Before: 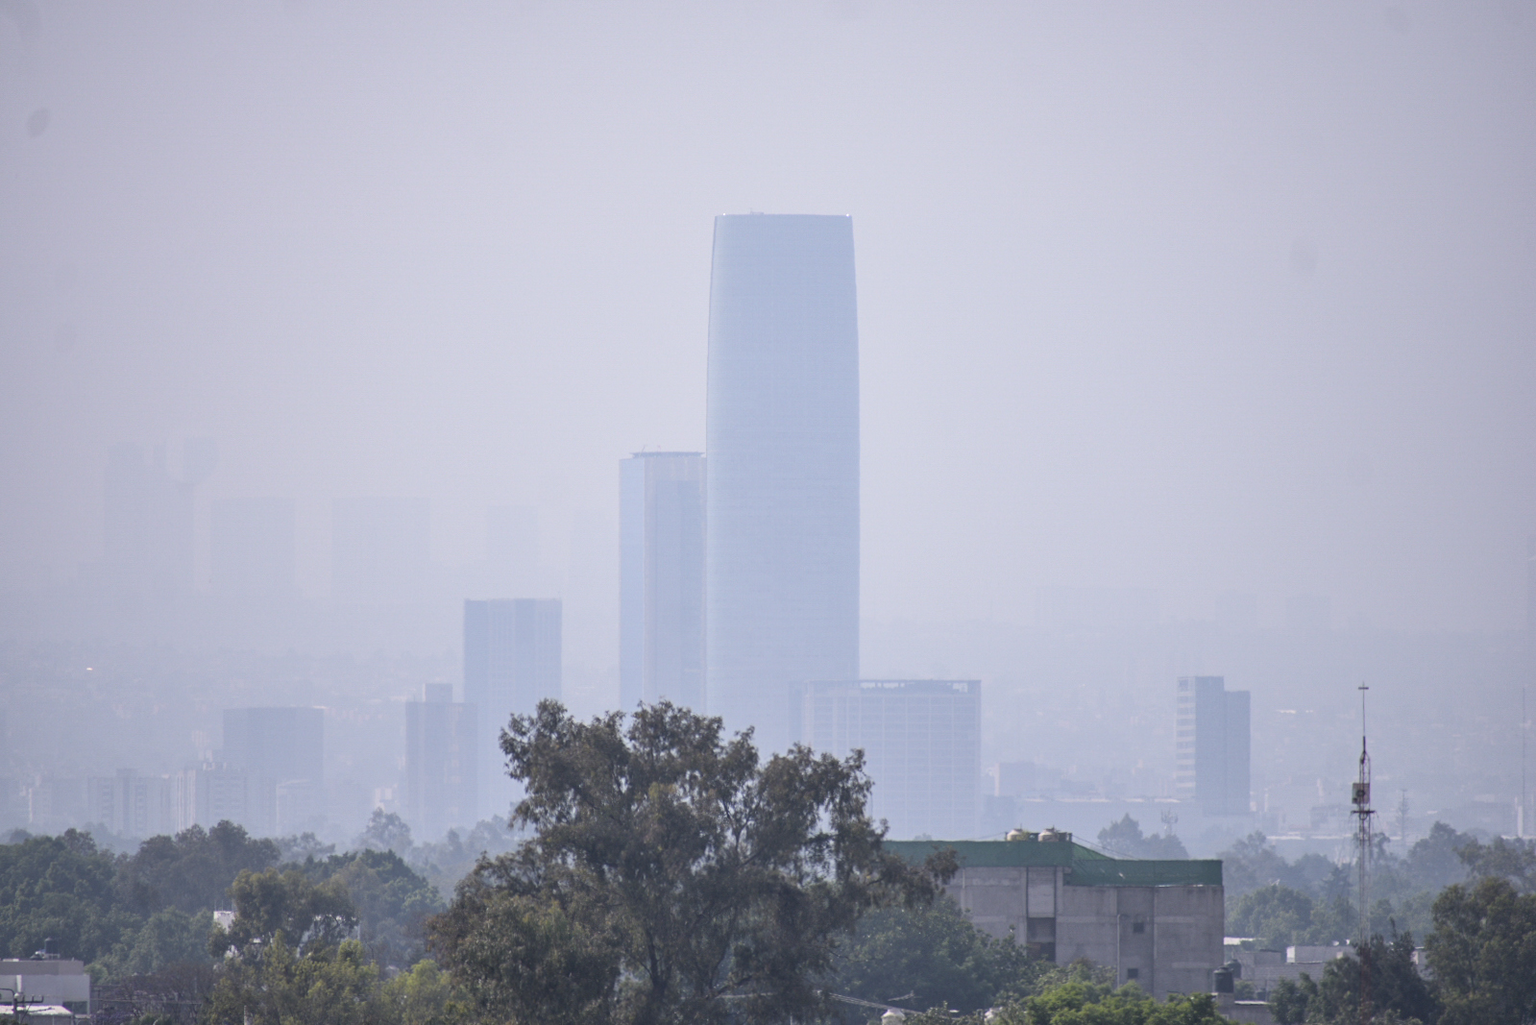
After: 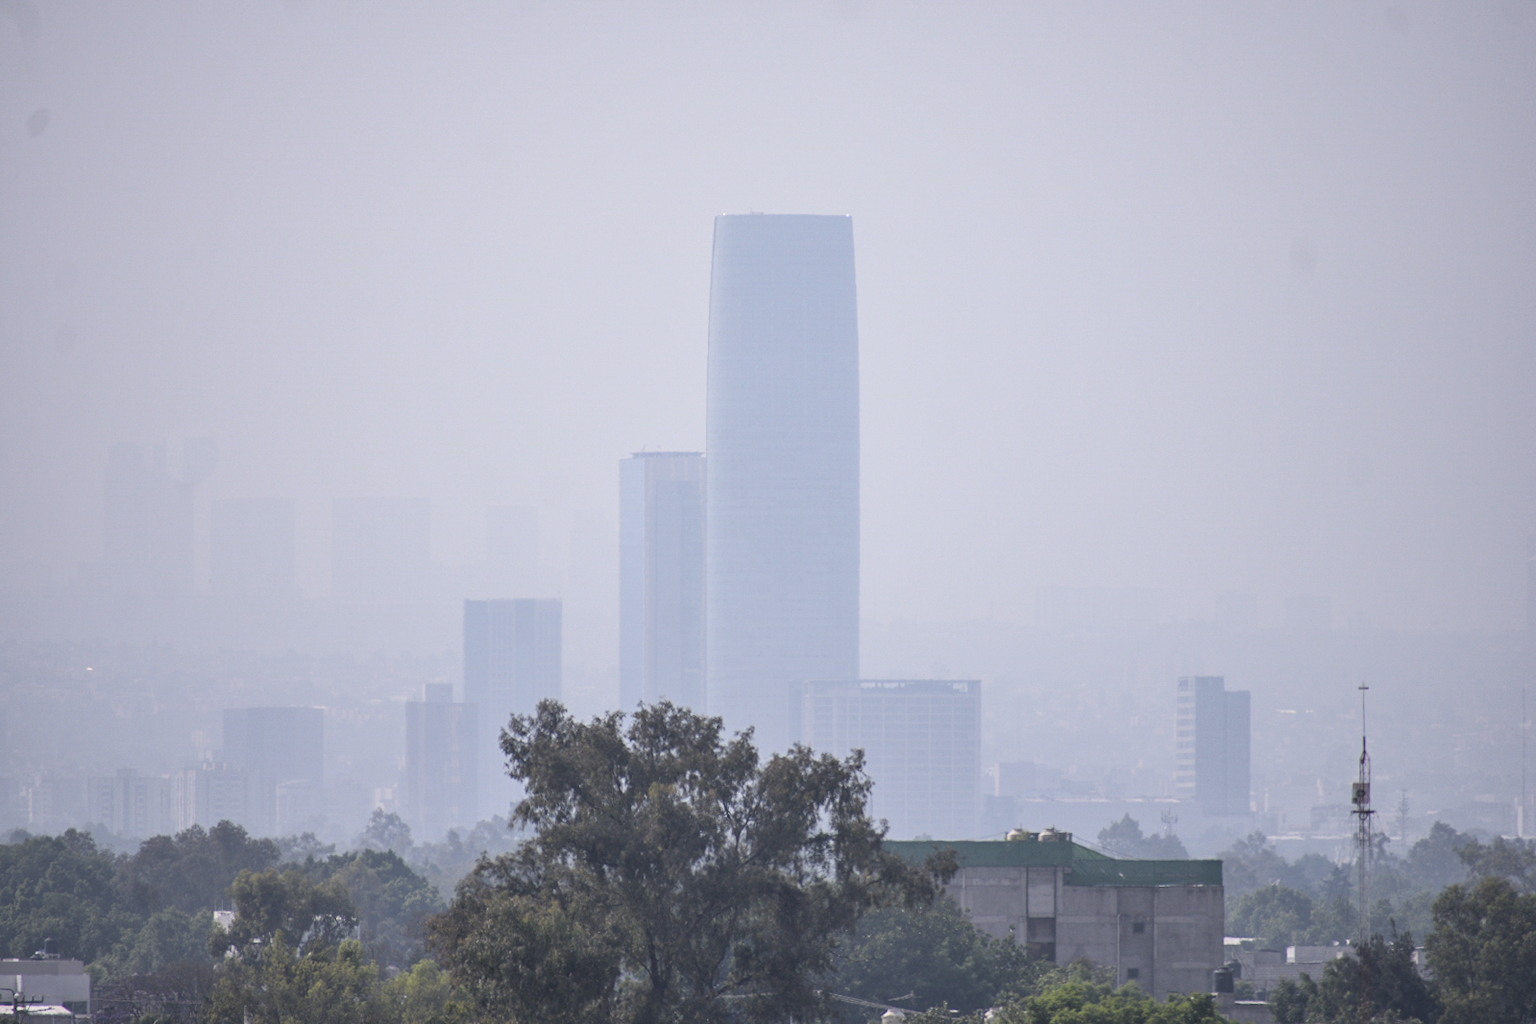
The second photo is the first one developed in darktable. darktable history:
contrast brightness saturation: saturation -0.099
